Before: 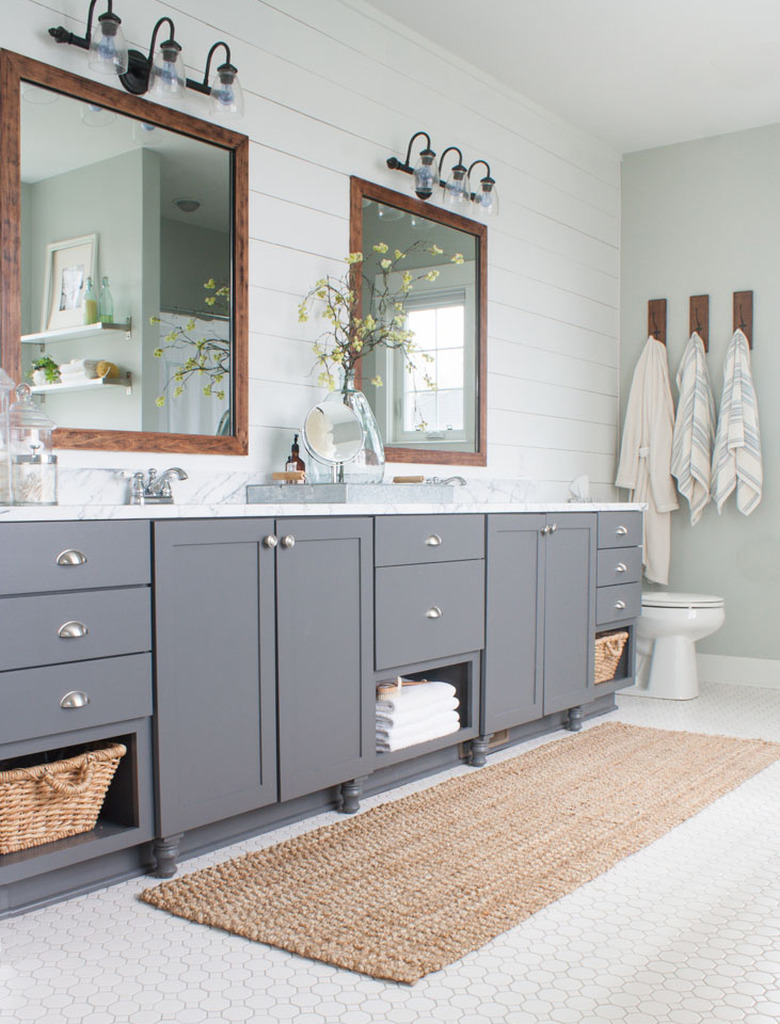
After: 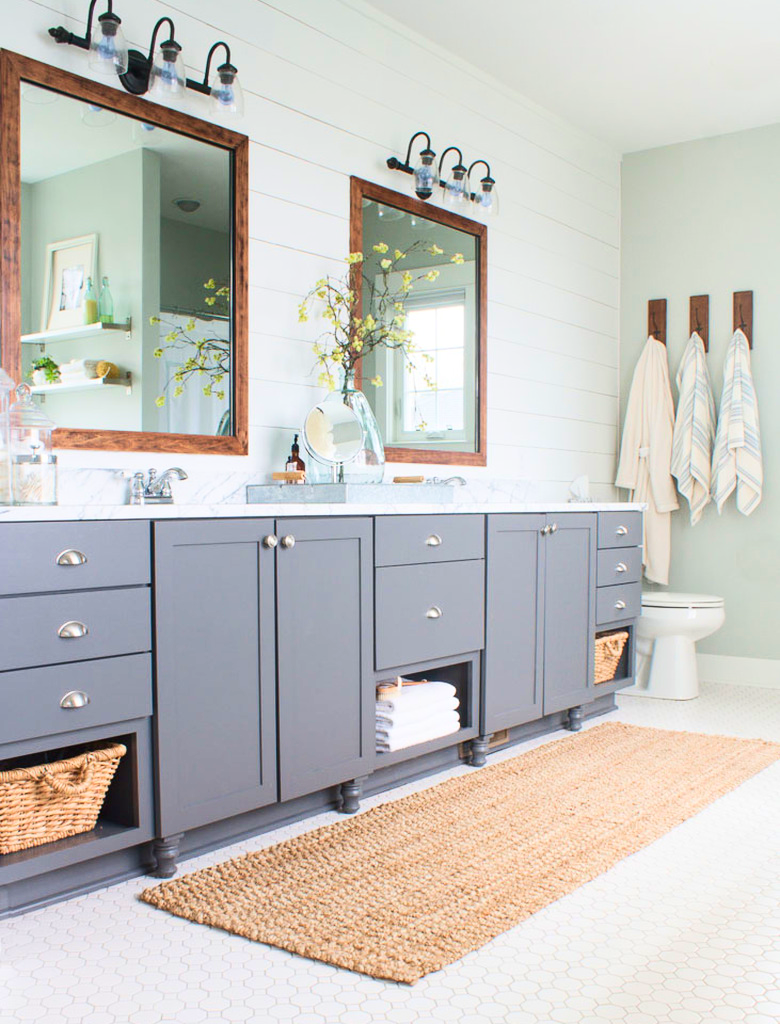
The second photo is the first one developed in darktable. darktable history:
velvia: strength 24.92%
contrast brightness saturation: contrast 0.227, brightness 0.098, saturation 0.285
tone equalizer: edges refinement/feathering 500, mask exposure compensation -1.57 EV, preserve details guided filter
